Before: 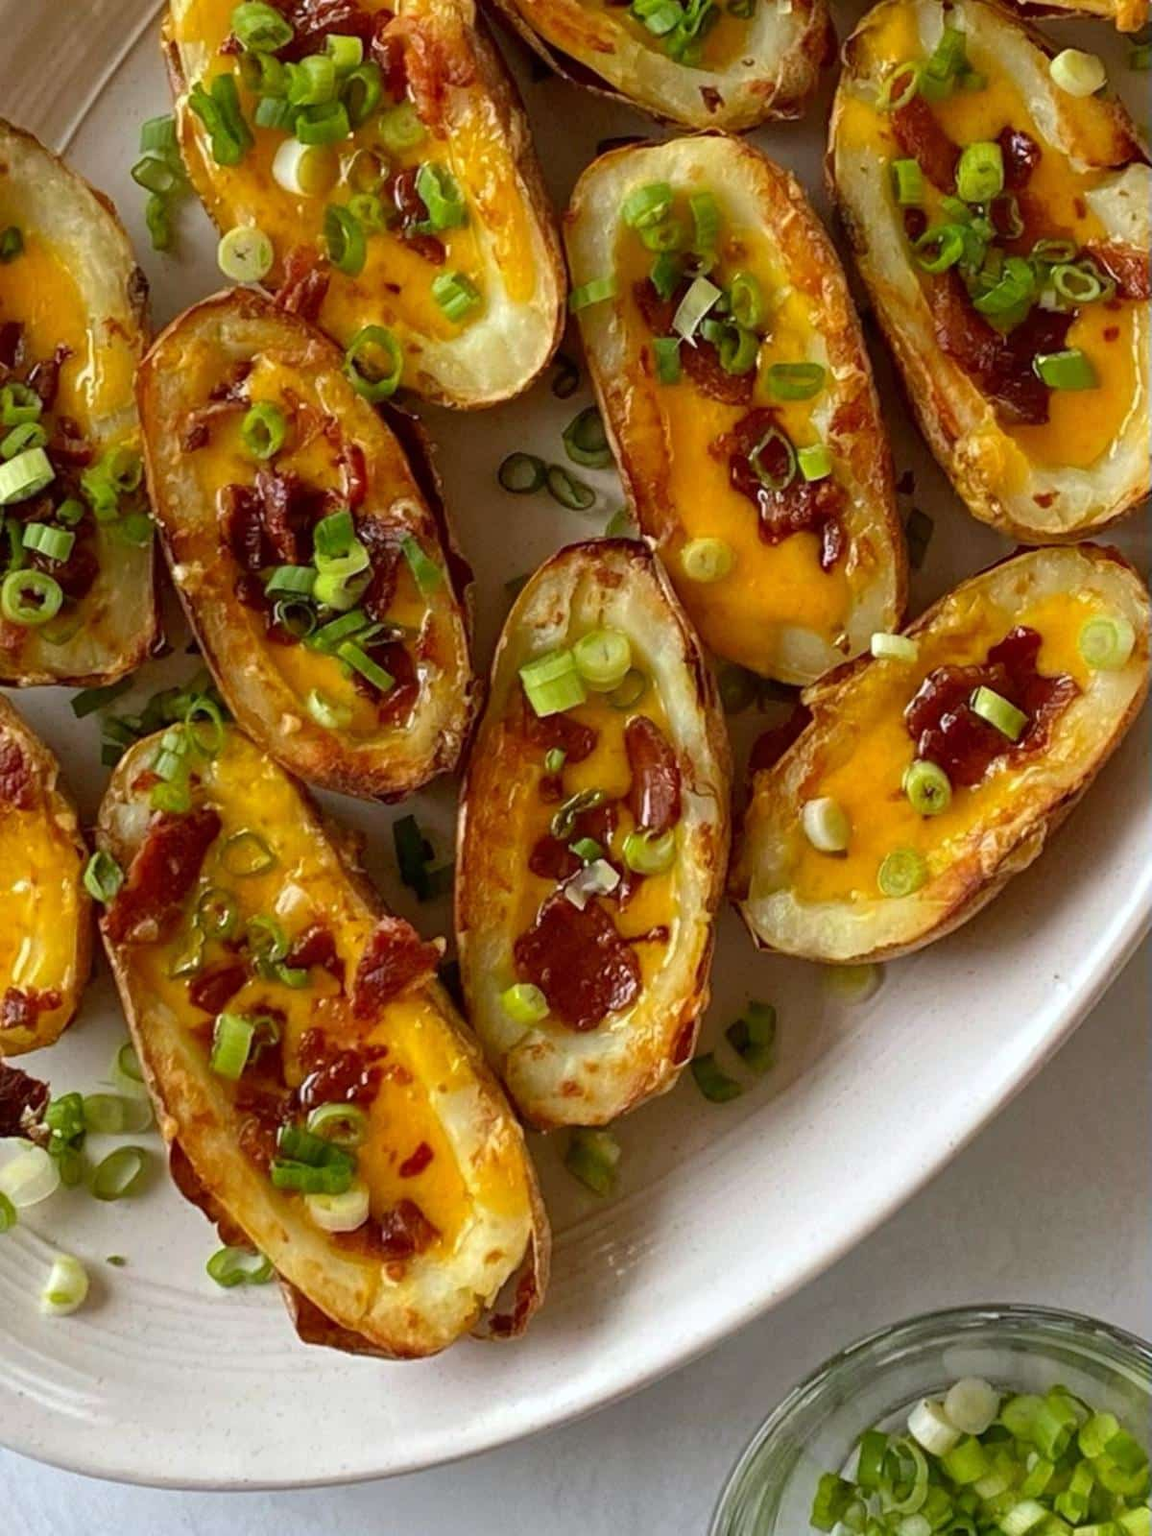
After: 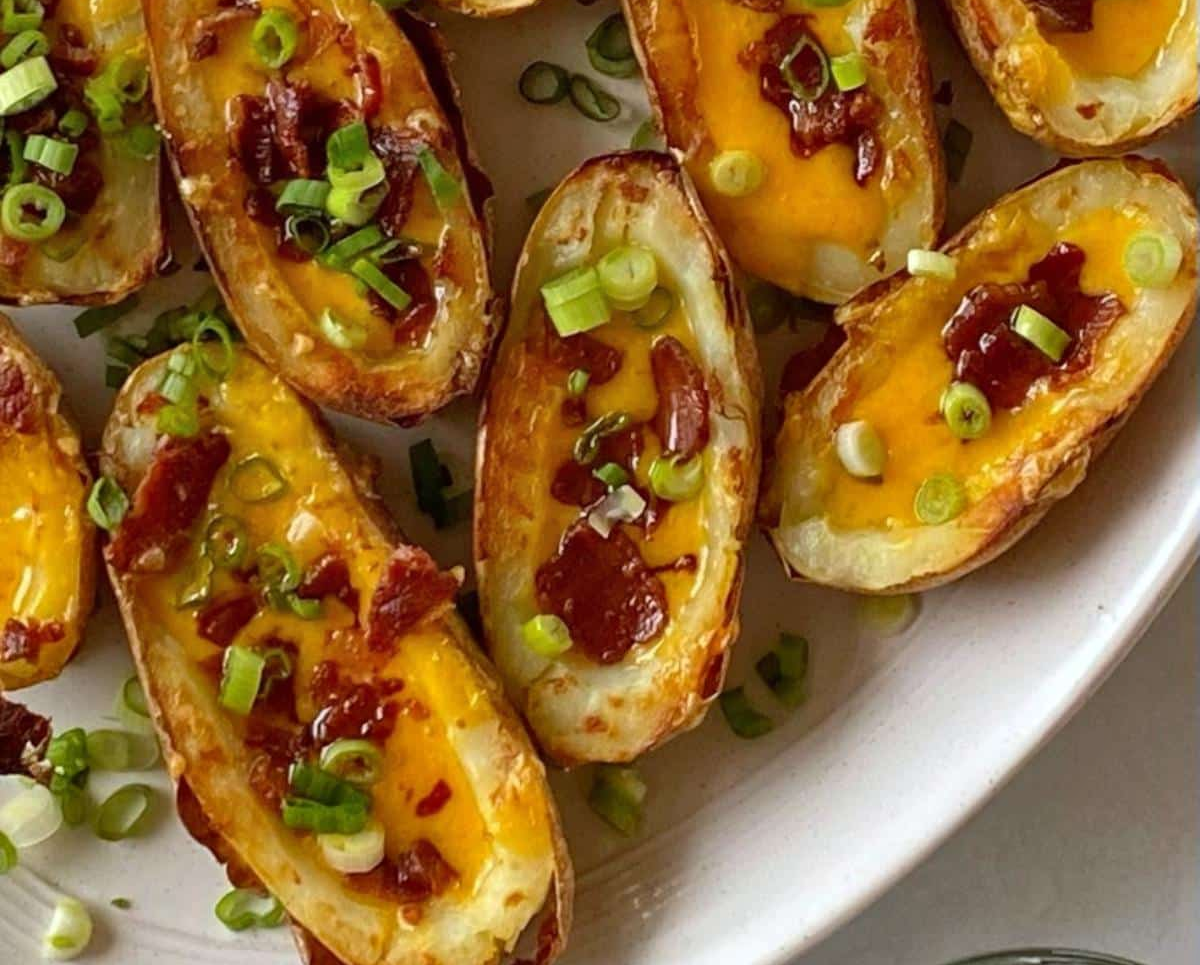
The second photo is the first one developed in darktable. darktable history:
shadows and highlights: shadows 36.9, highlights -26.66, soften with gaussian
crop and rotate: top 25.677%, bottom 13.963%
